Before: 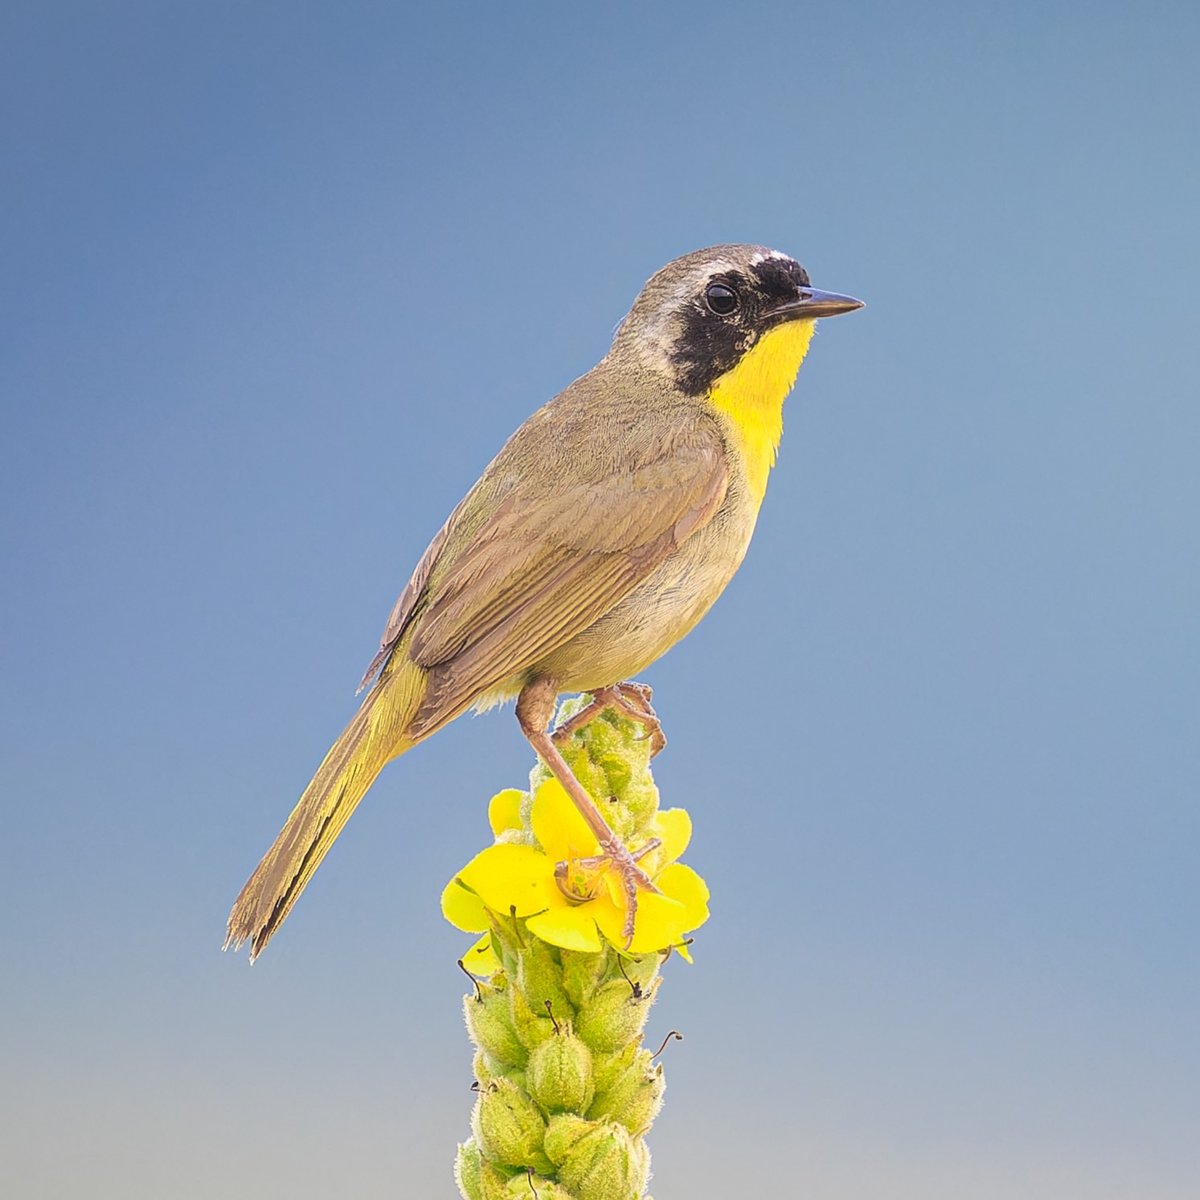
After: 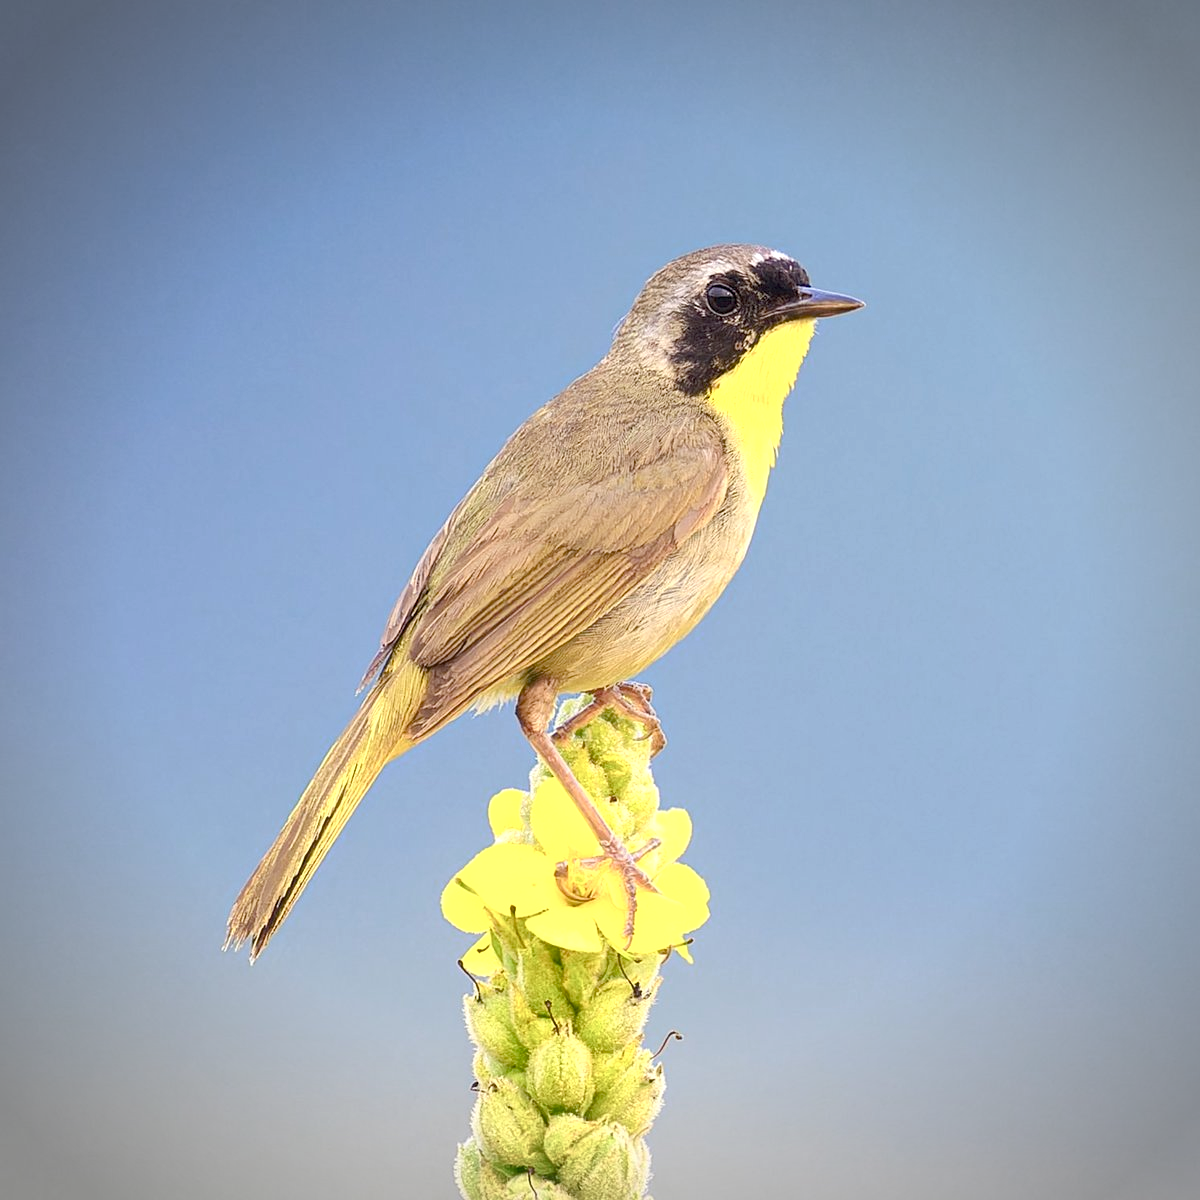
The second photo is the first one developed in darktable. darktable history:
color balance rgb: global offset › luminance -0.842%, perceptual saturation grading › global saturation 0.655%, perceptual saturation grading › highlights -19.687%, perceptual saturation grading › shadows 19.203%, perceptual brilliance grading › global brilliance 11.664%, global vibrance 16.082%, saturation formula JzAzBz (2021)
vignetting: unbound false
